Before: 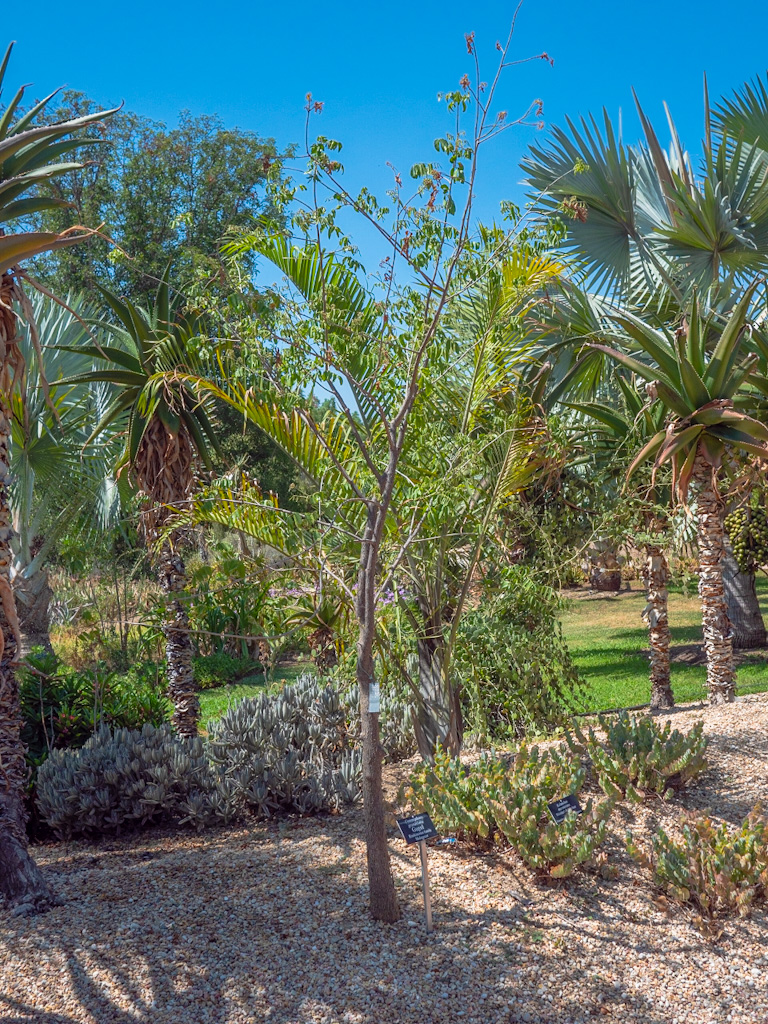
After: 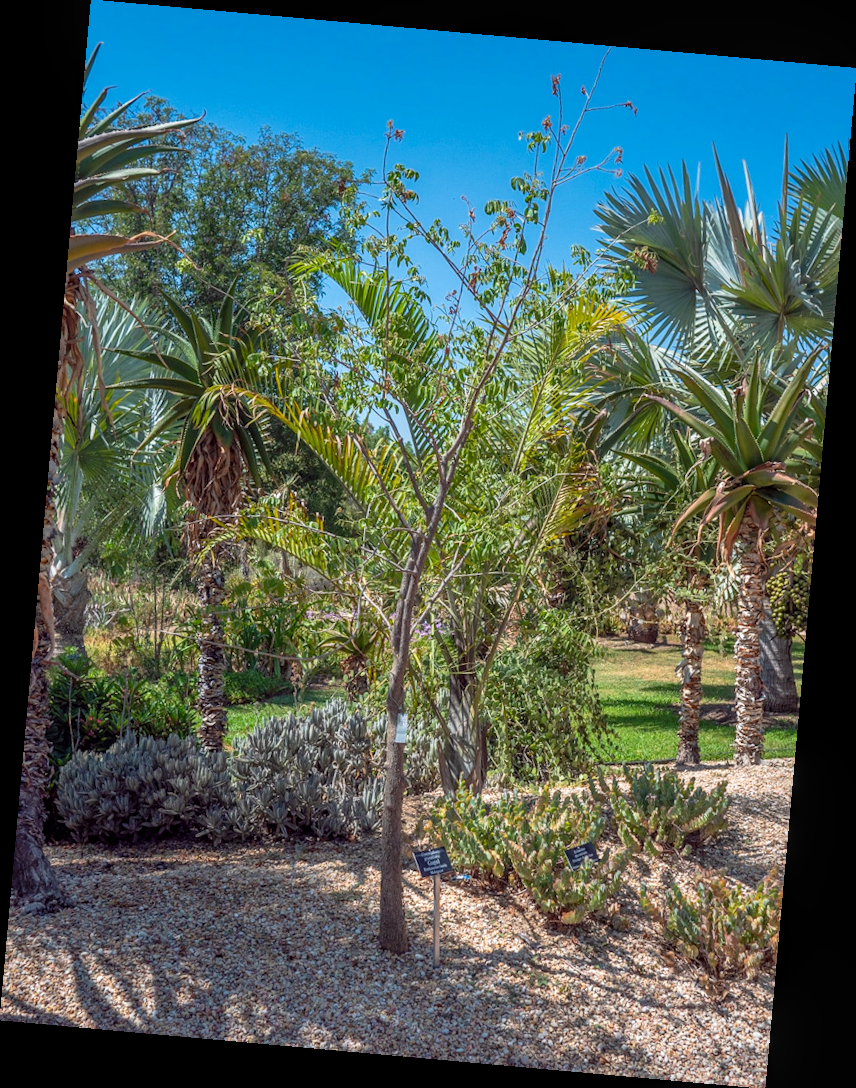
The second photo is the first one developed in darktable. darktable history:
local contrast: on, module defaults
rotate and perspective: rotation 5.12°, automatic cropping off
